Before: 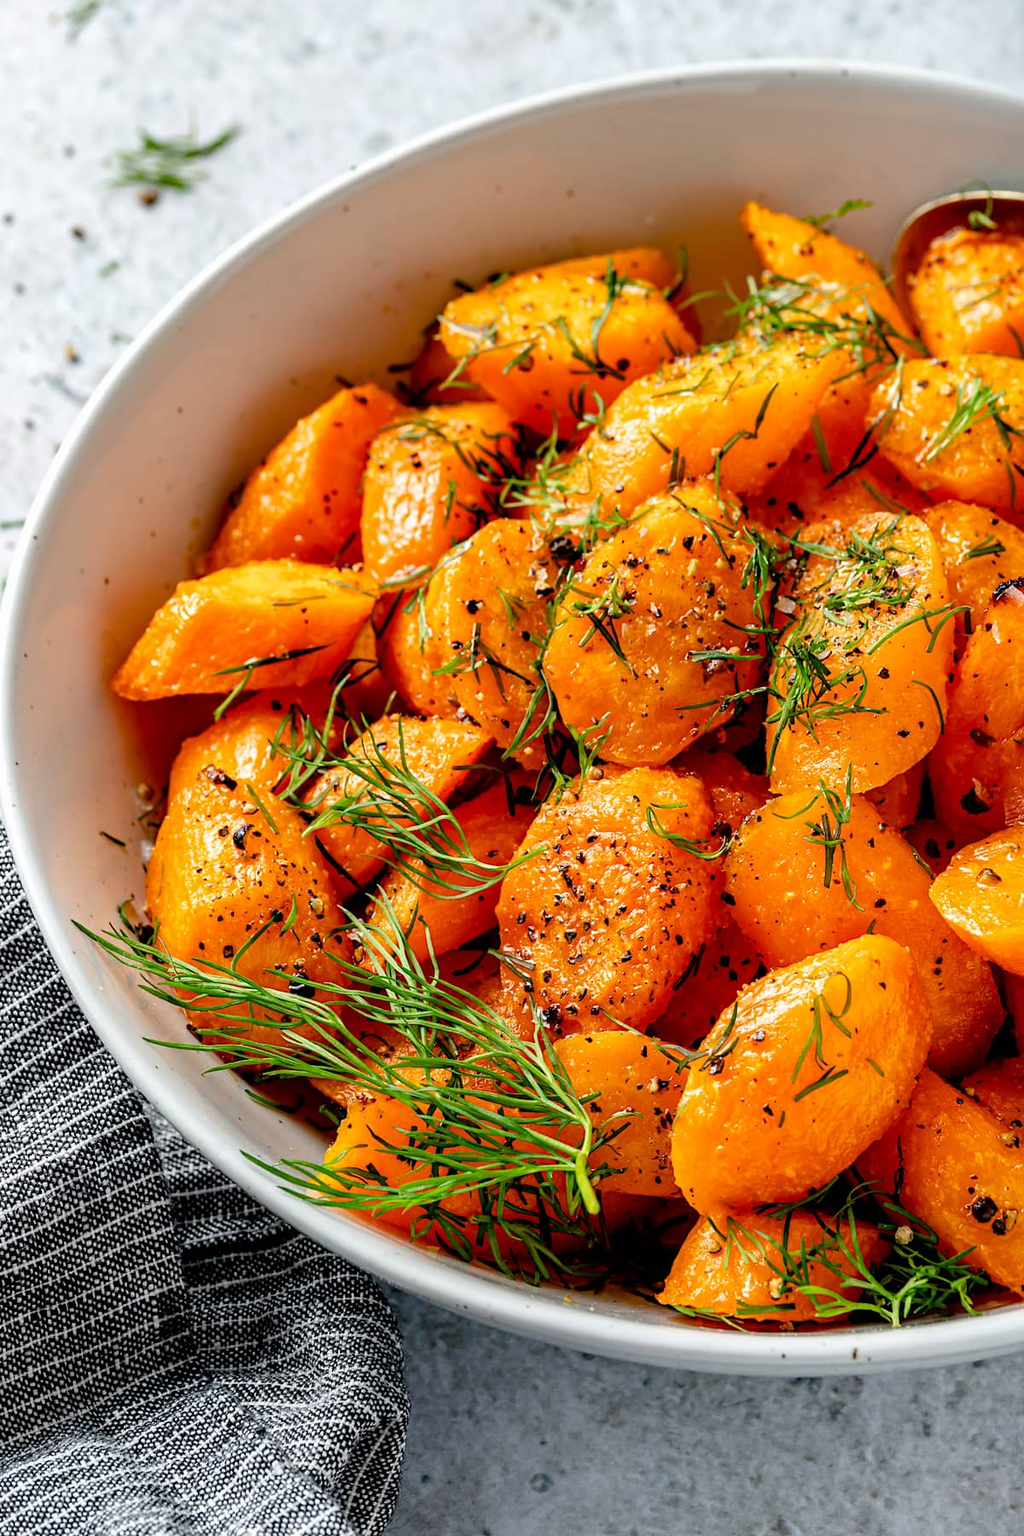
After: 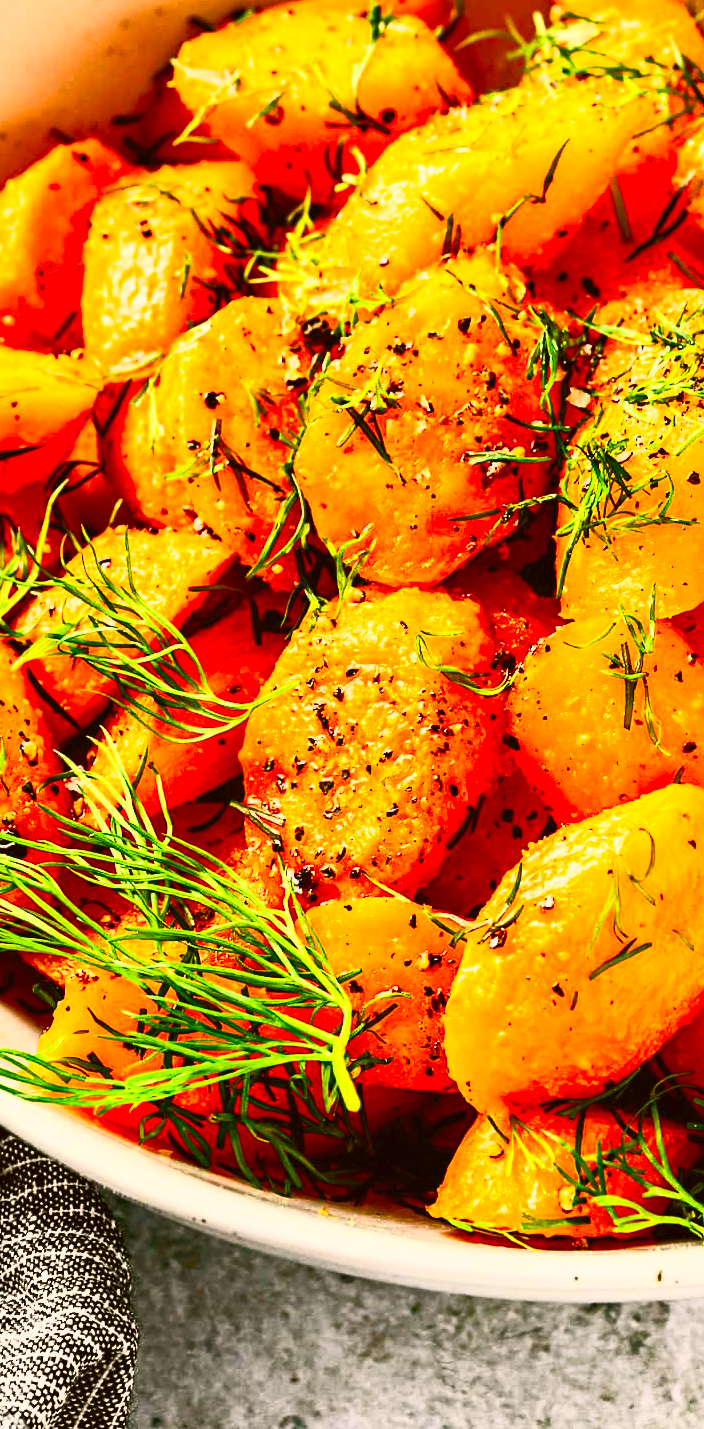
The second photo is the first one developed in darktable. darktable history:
contrast brightness saturation: contrast 0.841, brightness 0.591, saturation 0.584
color correction: highlights a* 8.26, highlights b* 15.76, shadows a* -0.518, shadows b* 27.14
crop and rotate: left 28.552%, top 17.28%, right 12.724%, bottom 3.31%
